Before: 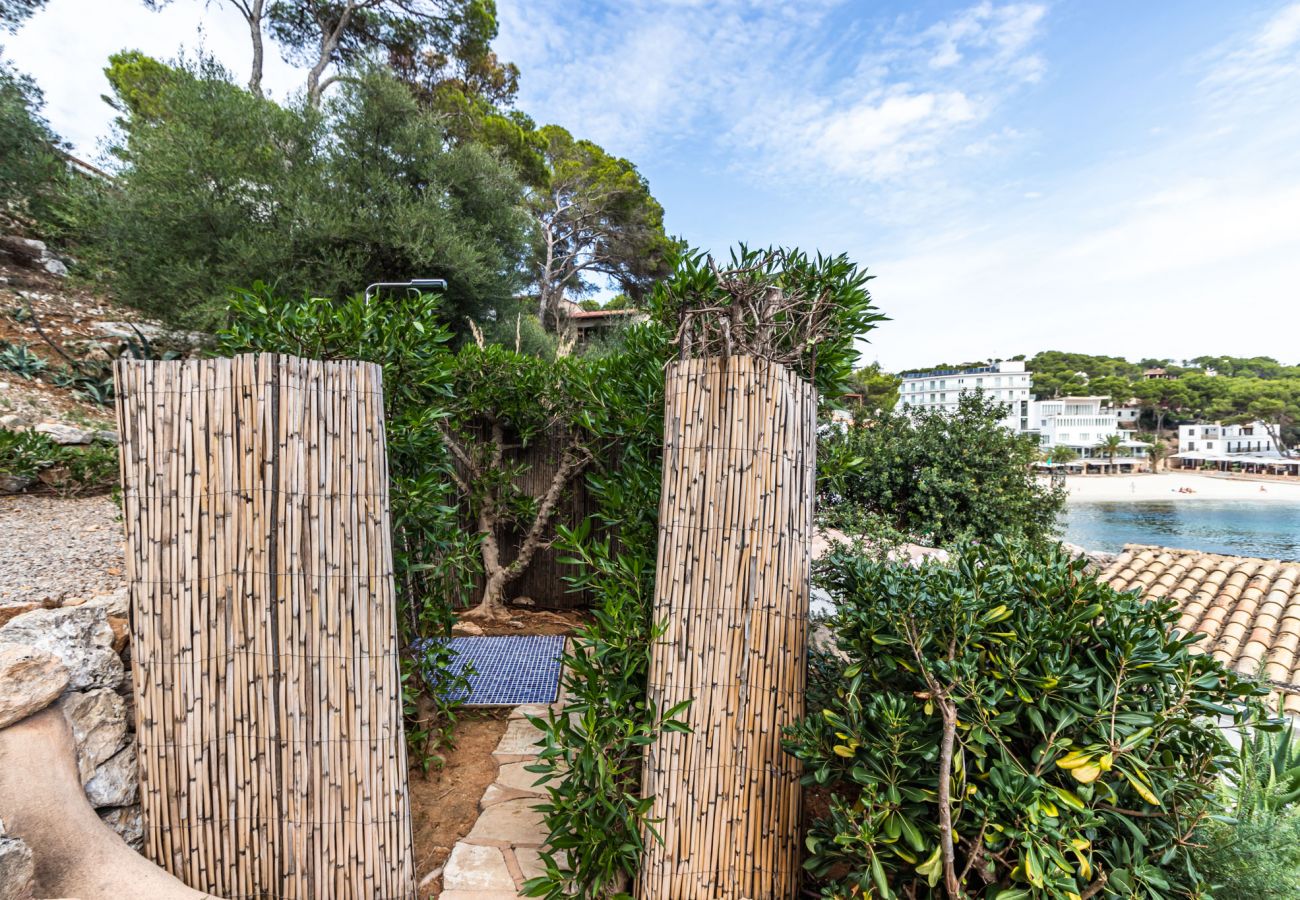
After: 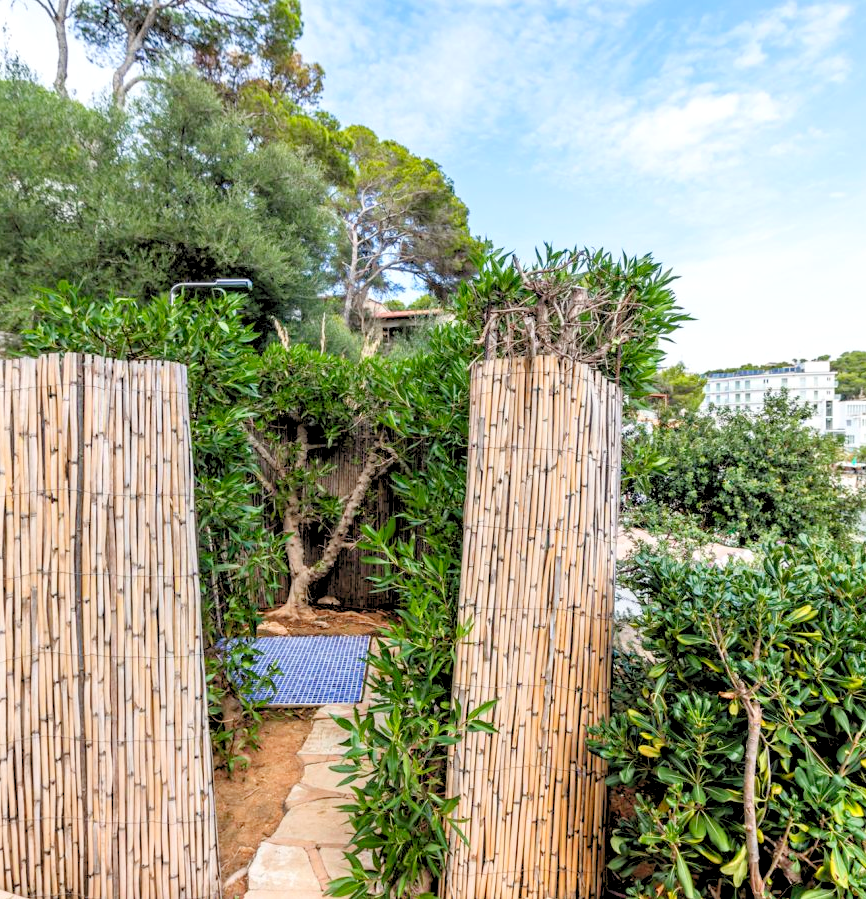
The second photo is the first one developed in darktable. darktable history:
levels: levels [0.072, 0.414, 0.976]
crop and rotate: left 15.055%, right 18.278%
